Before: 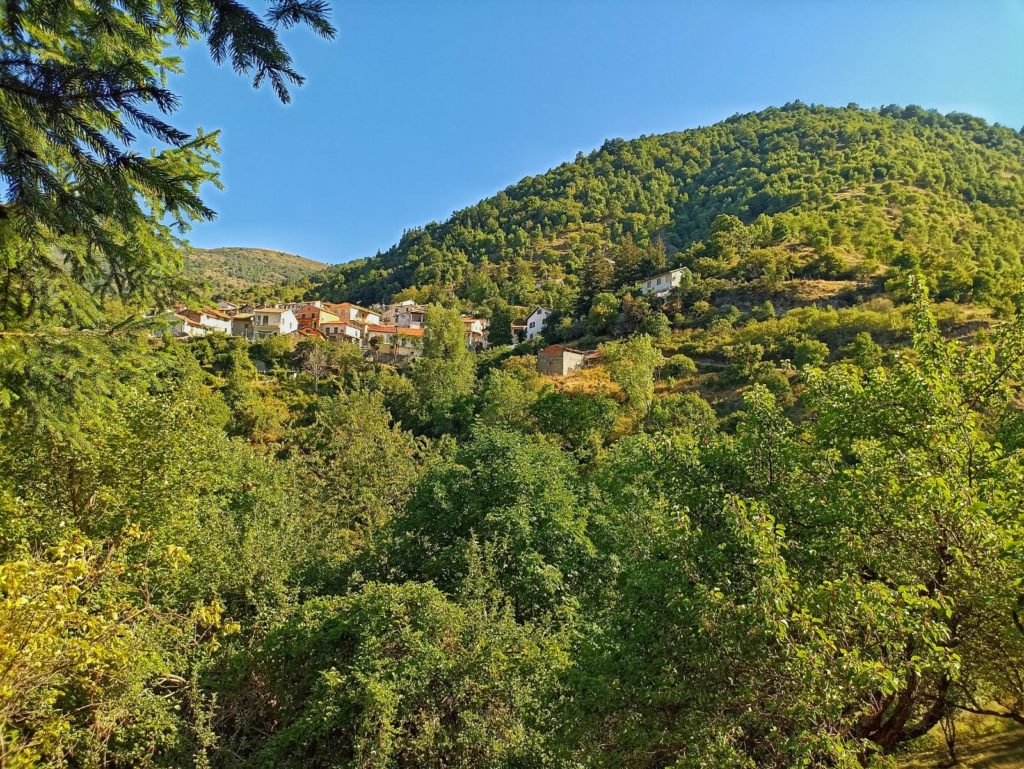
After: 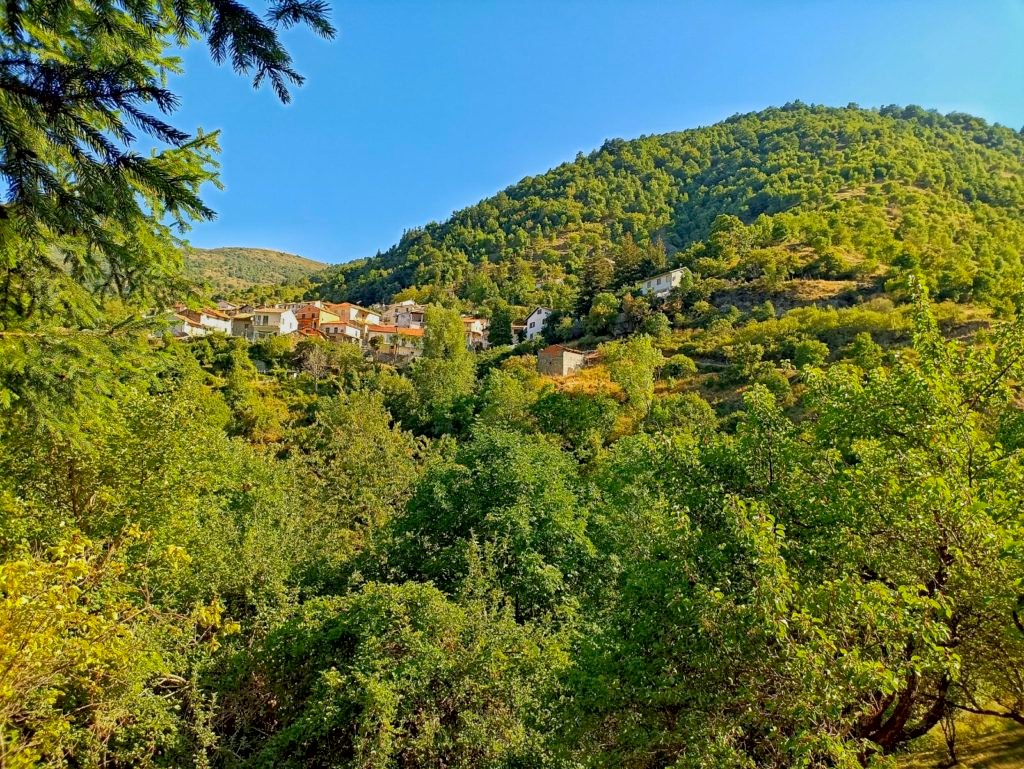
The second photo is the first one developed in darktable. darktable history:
contrast brightness saturation: brightness 0.086, saturation 0.194
exposure: black level correction 0.009, exposure -0.16 EV, compensate highlight preservation false
